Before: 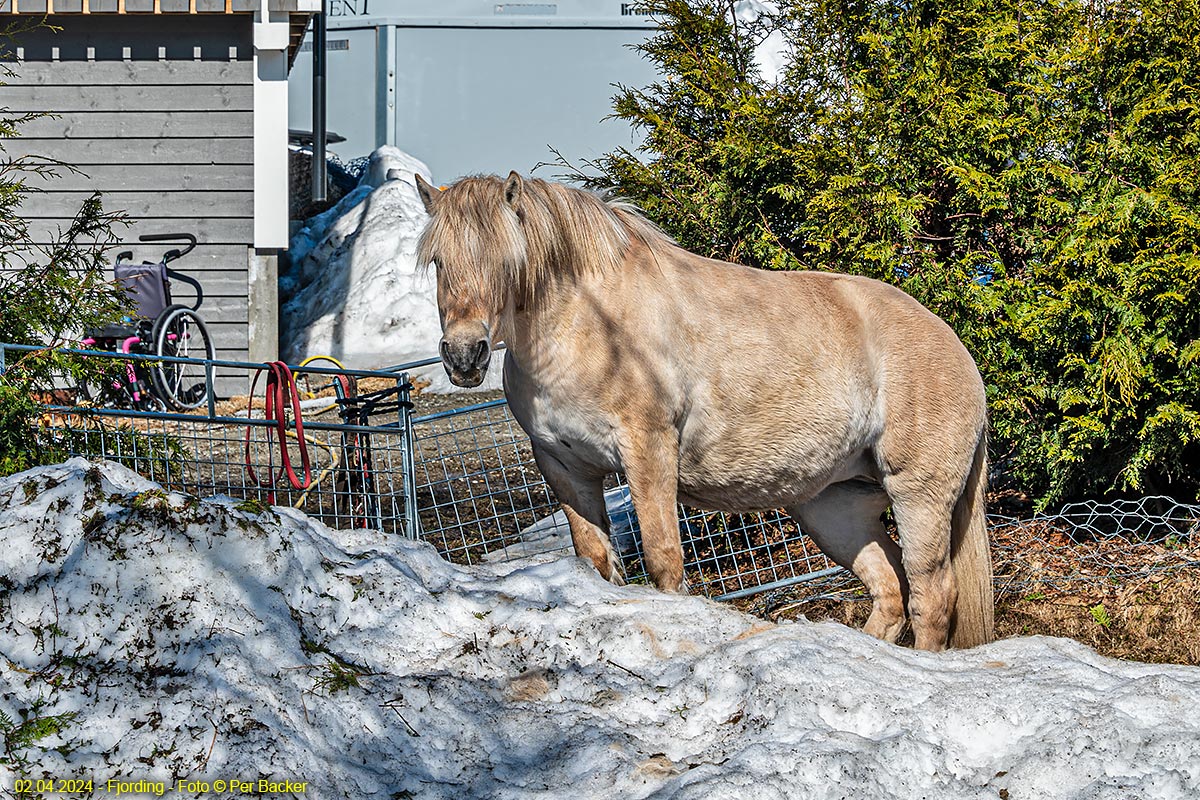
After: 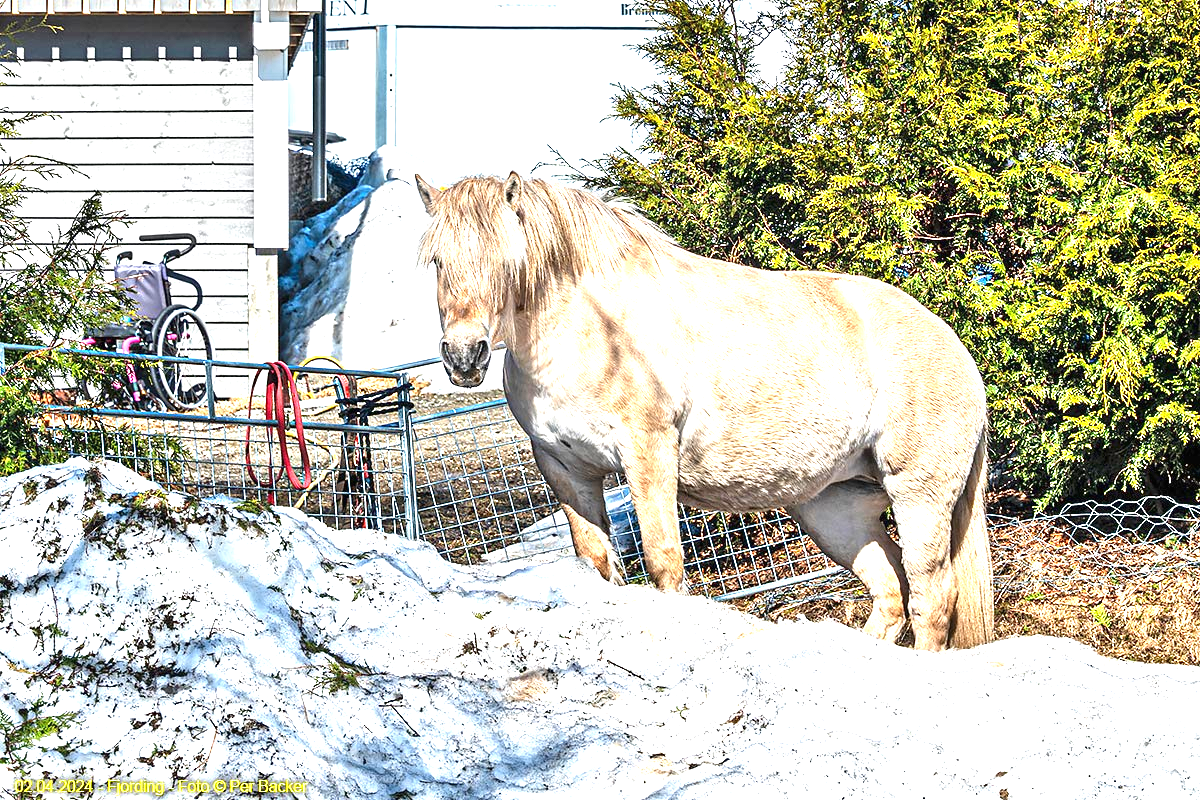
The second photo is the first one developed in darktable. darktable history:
exposure: black level correction 0, exposure 1.748 EV, compensate exposure bias true, compensate highlight preservation false
